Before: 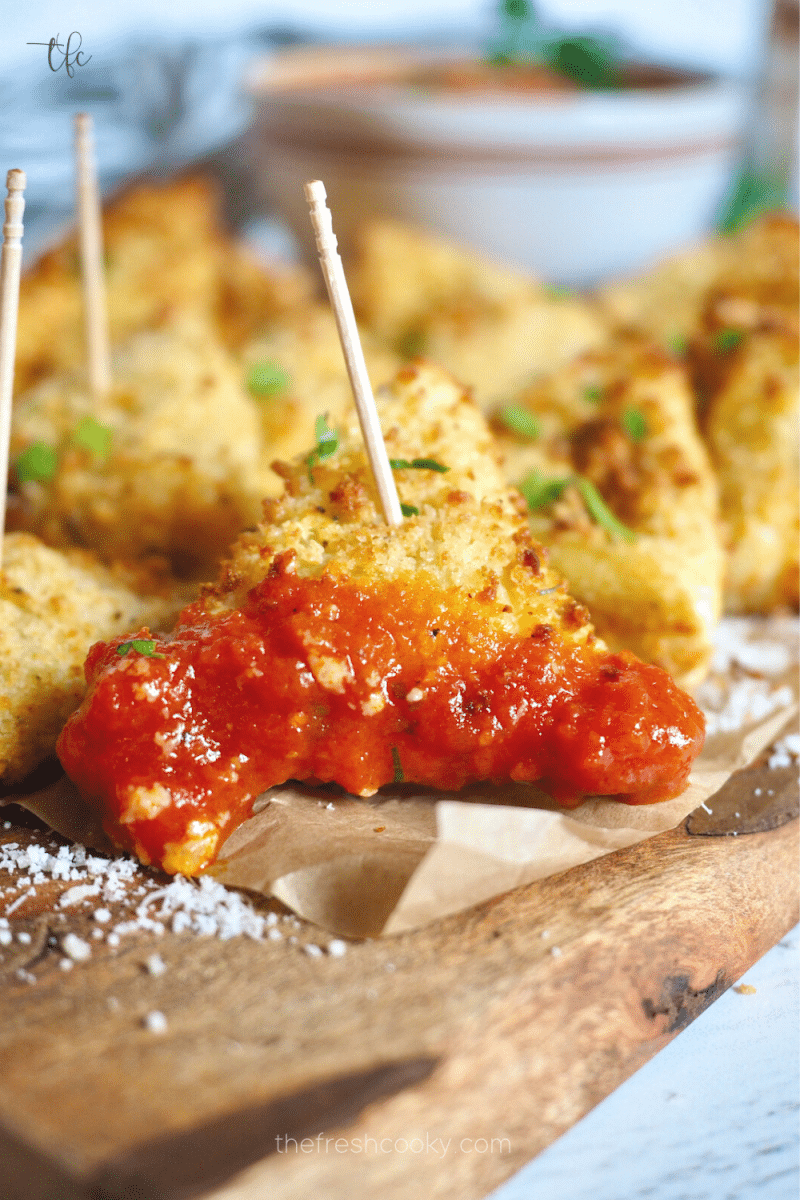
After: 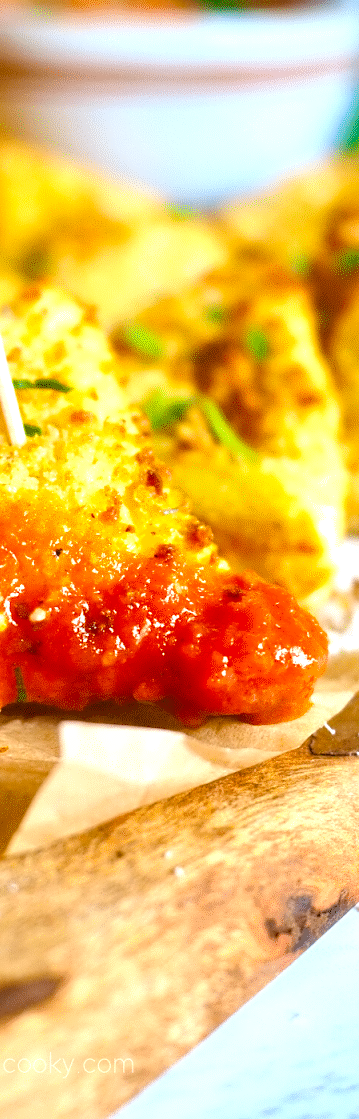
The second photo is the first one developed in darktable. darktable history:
exposure: black level correction 0.001, exposure 0.498 EV, compensate exposure bias true, compensate highlight preservation false
crop: left 47.233%, top 6.697%, right 7.887%
color balance rgb: shadows lift › chroma 1.01%, shadows lift › hue 30.88°, power › luminance -3.912%, power › chroma 0.562%, power › hue 43.37°, linear chroma grading › global chroma 14.881%, perceptual saturation grading › global saturation 20%, perceptual saturation grading › highlights -25.228%, perceptual saturation grading › shadows 24.024%, global vibrance 50.778%
contrast equalizer: octaves 7, y [[0.5 ×4, 0.524, 0.59], [0.5 ×6], [0.5 ×6], [0, 0, 0, 0.01, 0.045, 0.012], [0, 0, 0, 0.044, 0.195, 0.131]]
